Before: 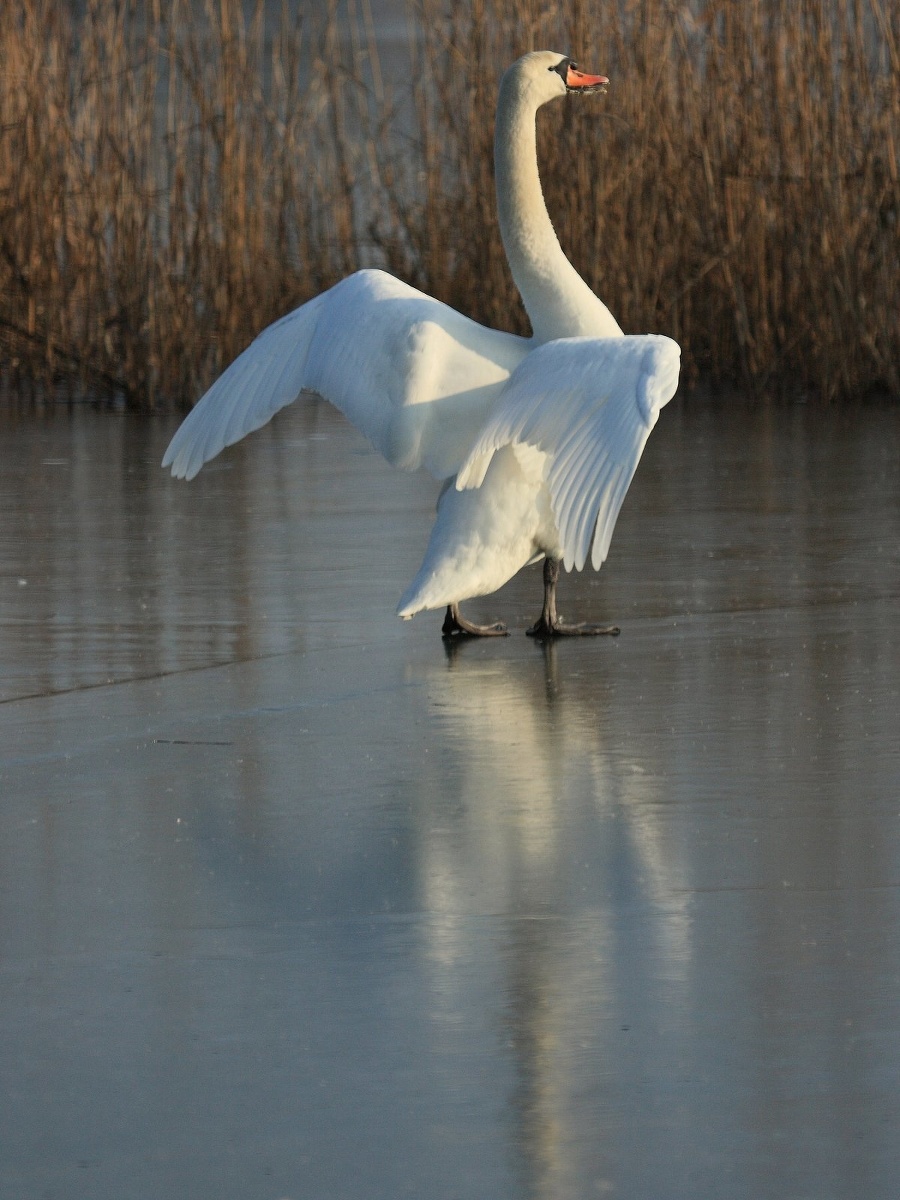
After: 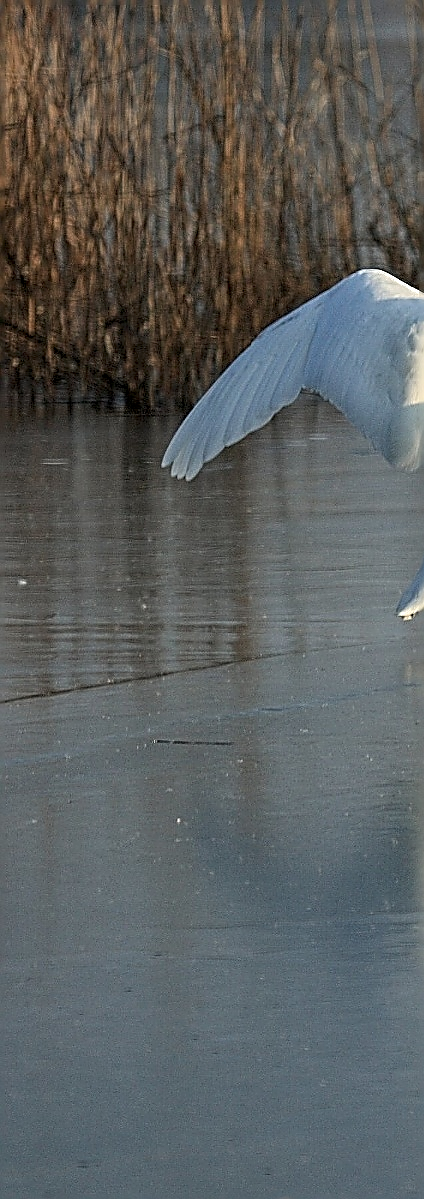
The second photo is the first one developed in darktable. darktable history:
sharpen: amount 1.996
local contrast: detail 130%
crop and rotate: left 0.042%, top 0%, right 52.774%
